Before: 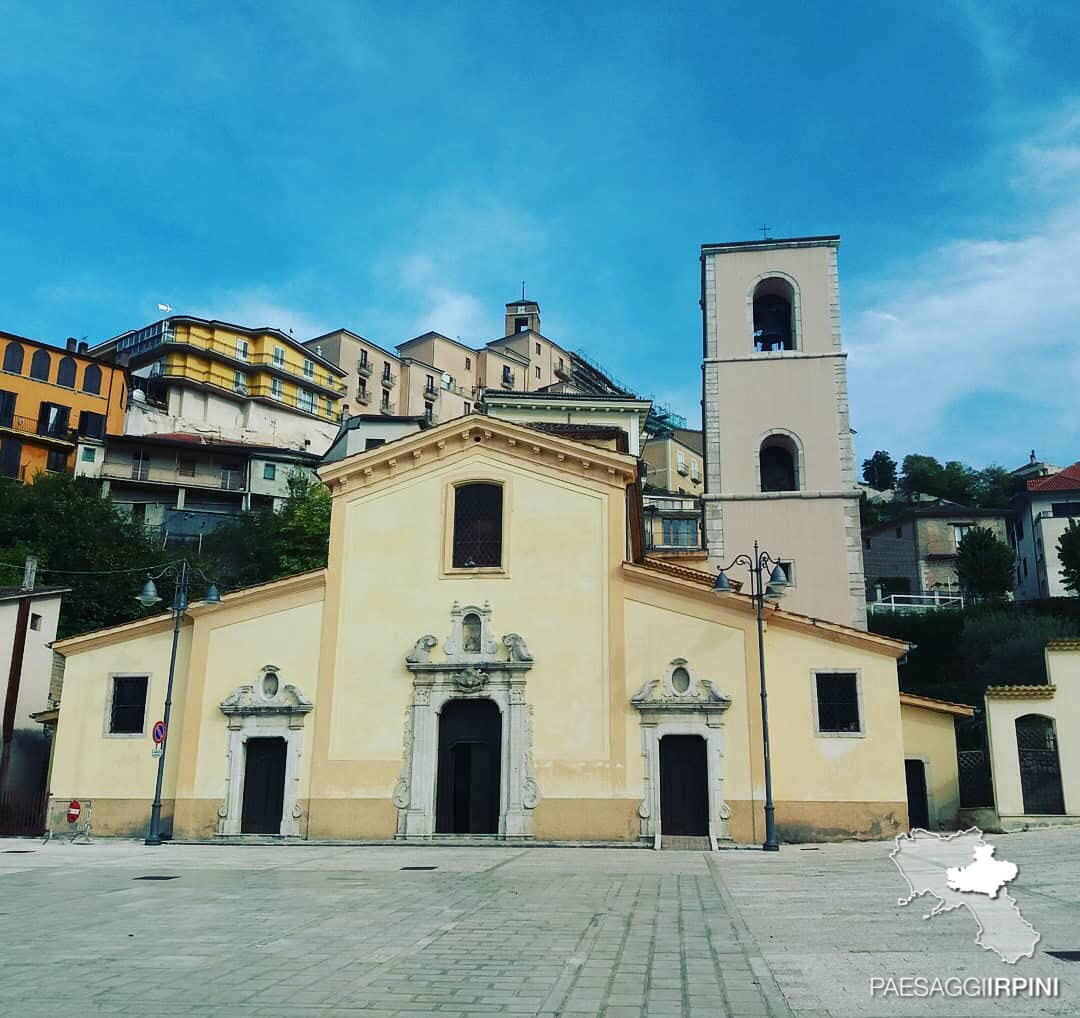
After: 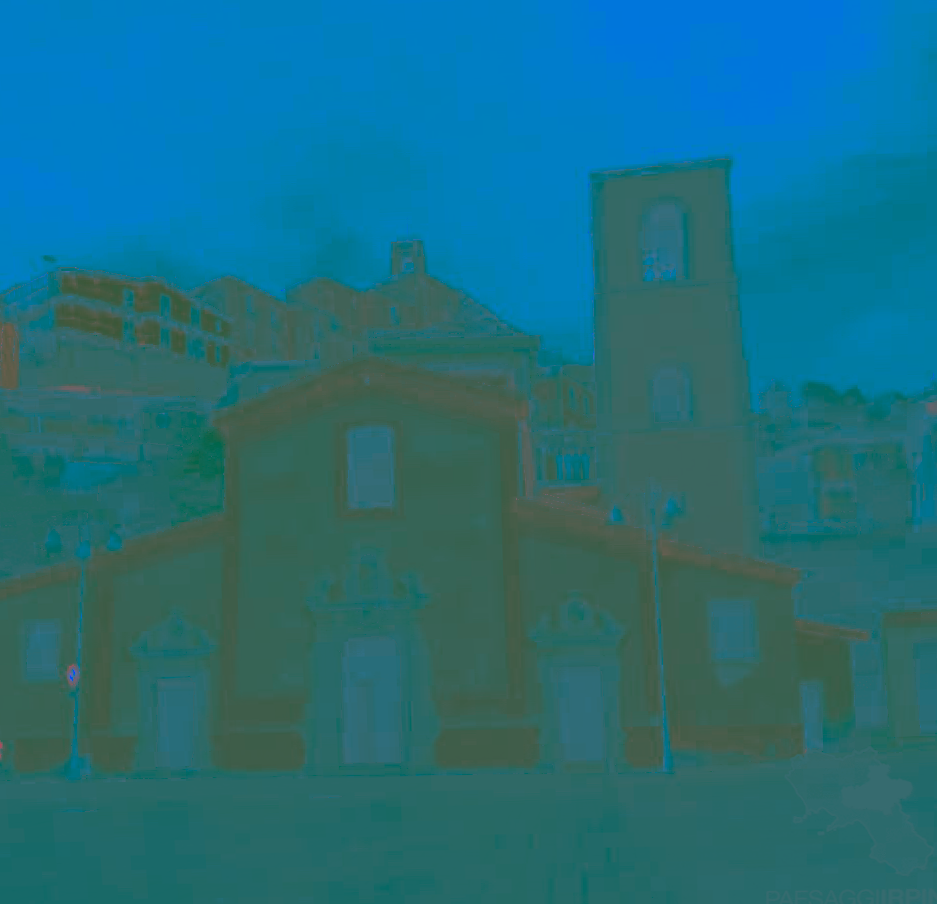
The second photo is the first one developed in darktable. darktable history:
color correction: highlights a* -11.71, highlights b* -15.58
contrast brightness saturation: contrast -0.99, brightness -0.17, saturation 0.75
rotate and perspective: rotation 0.074°, lens shift (vertical) 0.096, lens shift (horizontal) -0.041, crop left 0.043, crop right 0.952, crop top 0.024, crop bottom 0.979
crop and rotate: angle 1.96°, left 5.673%, top 5.673%
split-toning: shadows › hue 186.43°, highlights › hue 49.29°, compress 30.29%
